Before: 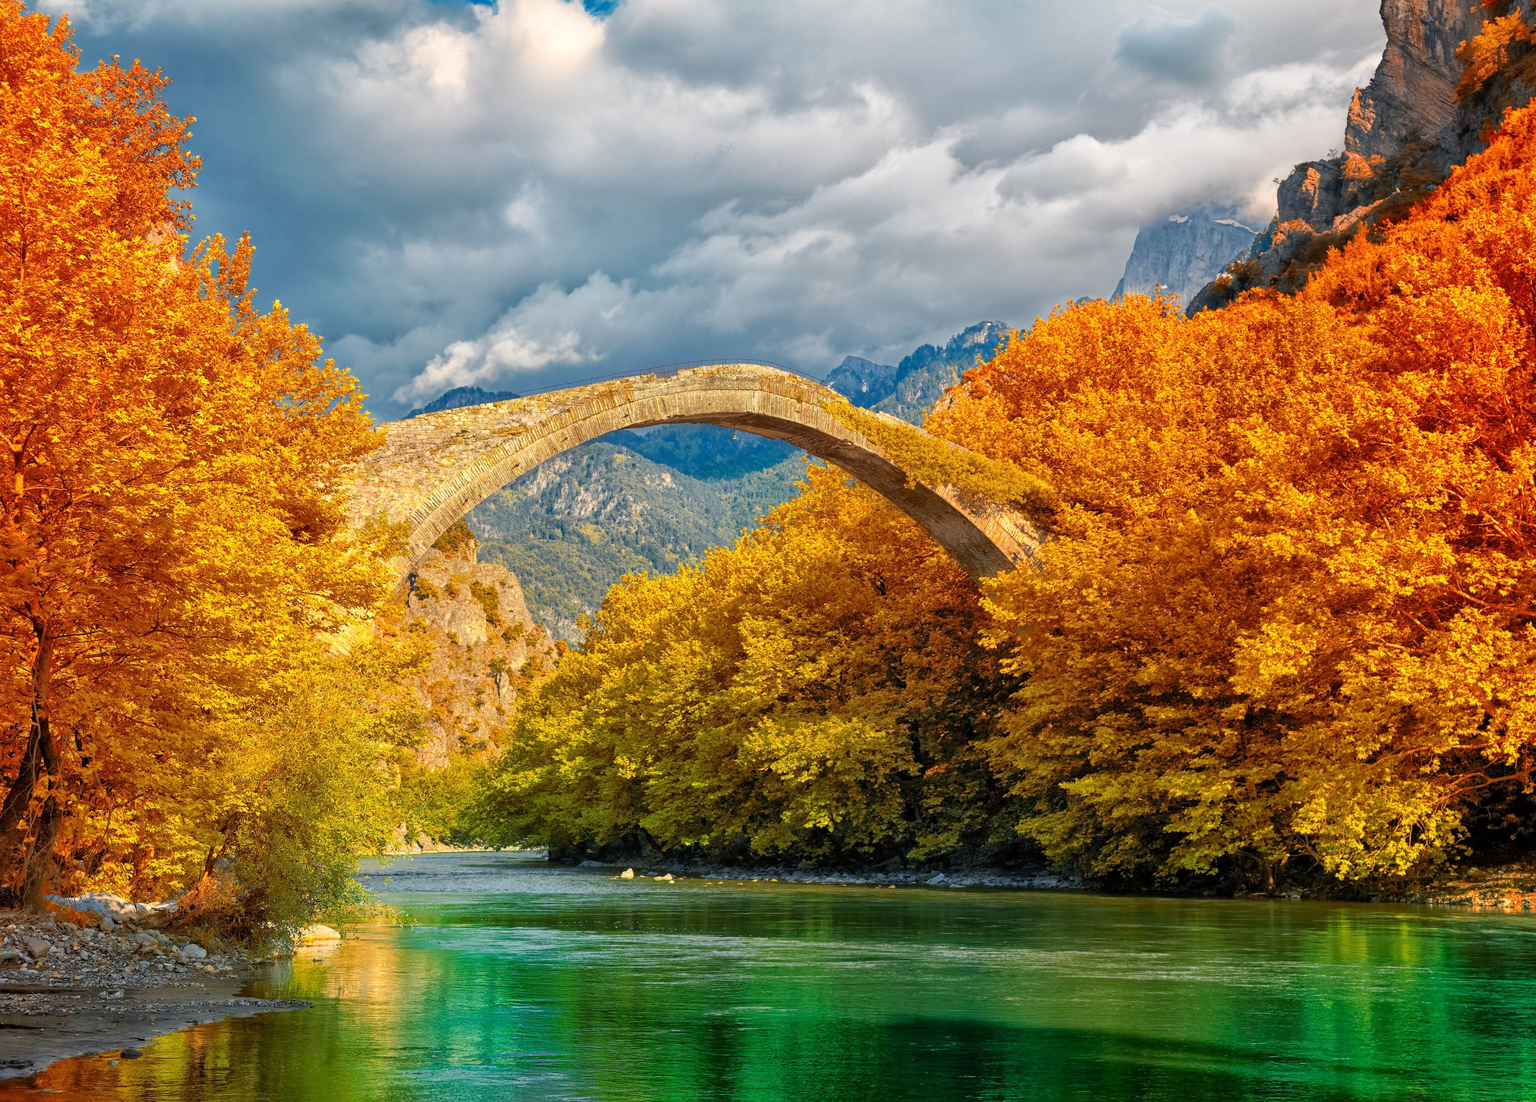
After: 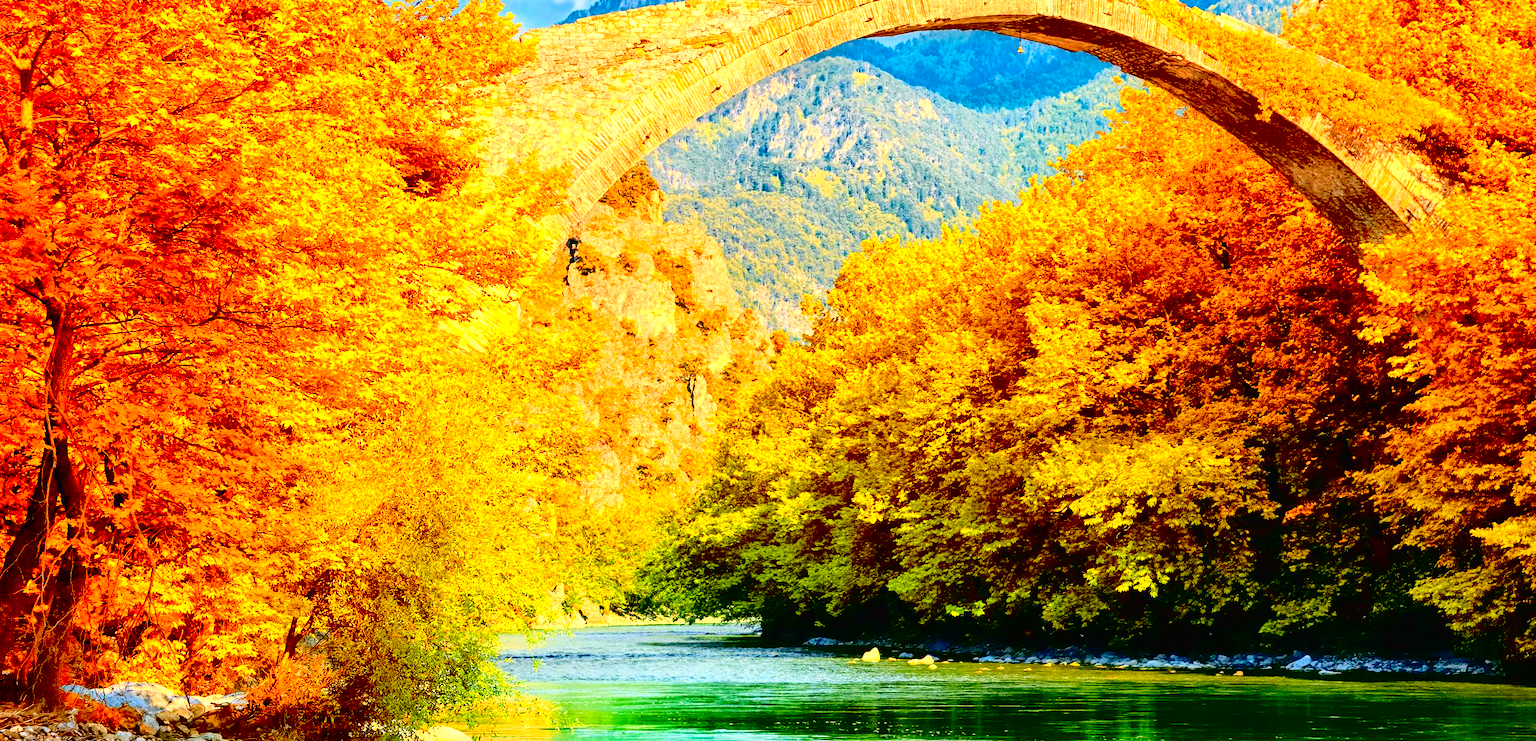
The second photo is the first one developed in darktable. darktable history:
tone curve: curves: ch0 [(0, 0.014) (0.12, 0.096) (0.386, 0.49) (0.54, 0.684) (0.751, 0.855) (0.89, 0.943) (0.998, 0.989)]; ch1 [(0, 0) (0.133, 0.099) (0.437, 0.41) (0.5, 0.5) (0.517, 0.536) (0.548, 0.575) (0.582, 0.631) (0.627, 0.688) (0.836, 0.868) (1, 1)]; ch2 [(0, 0) (0.374, 0.341) (0.456, 0.443) (0.478, 0.49) (0.501, 0.5) (0.528, 0.538) (0.55, 0.6) (0.572, 0.63) (0.702, 0.765) (1, 1)], color space Lab, independent channels, preserve colors none
exposure: black level correction 0.035, exposure 0.9 EV, compensate highlight preservation false
crop: top 36.498%, right 27.964%, bottom 14.995%
